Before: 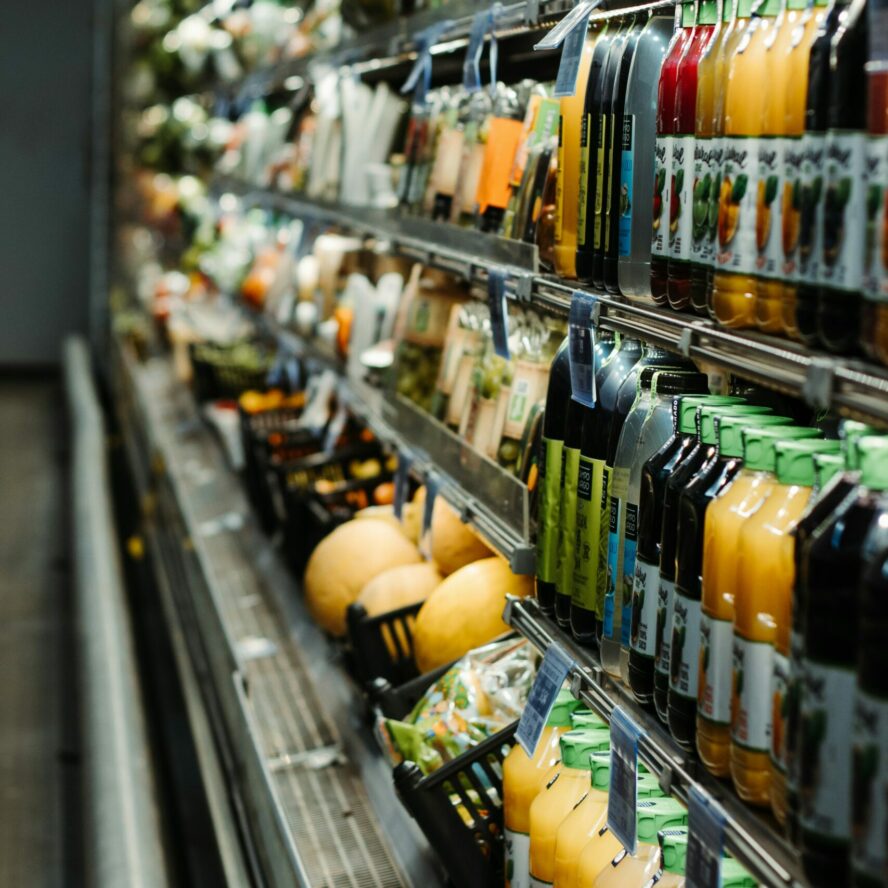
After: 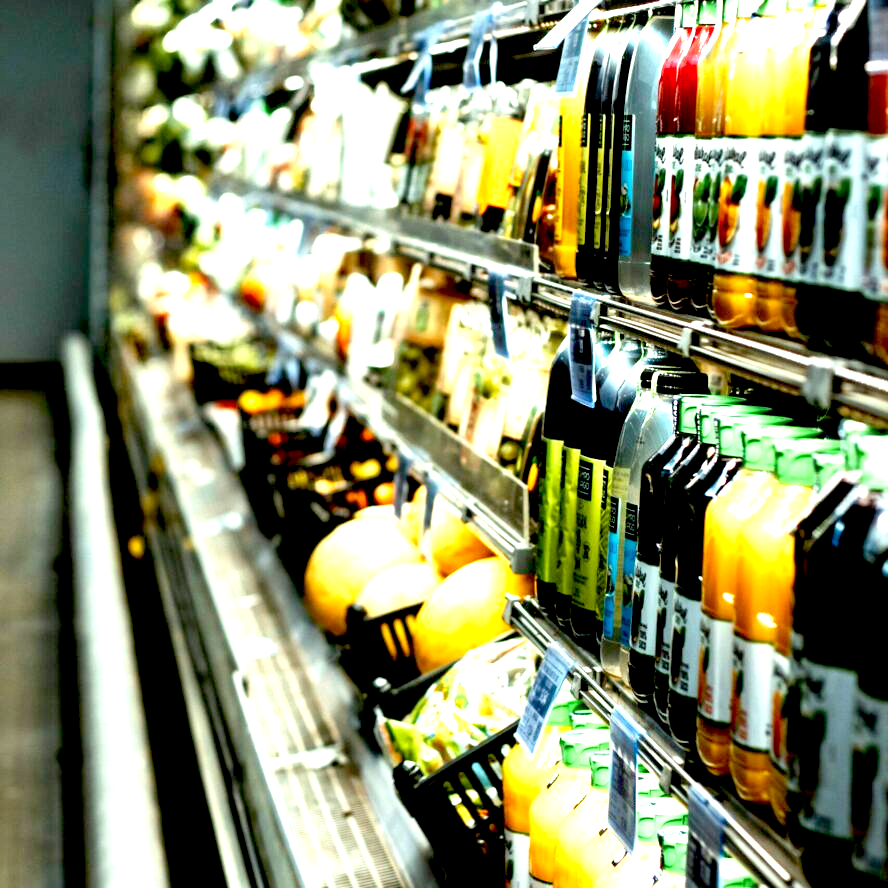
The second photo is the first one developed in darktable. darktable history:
exposure: black level correction 0.016, exposure 1.788 EV, compensate highlight preservation false
